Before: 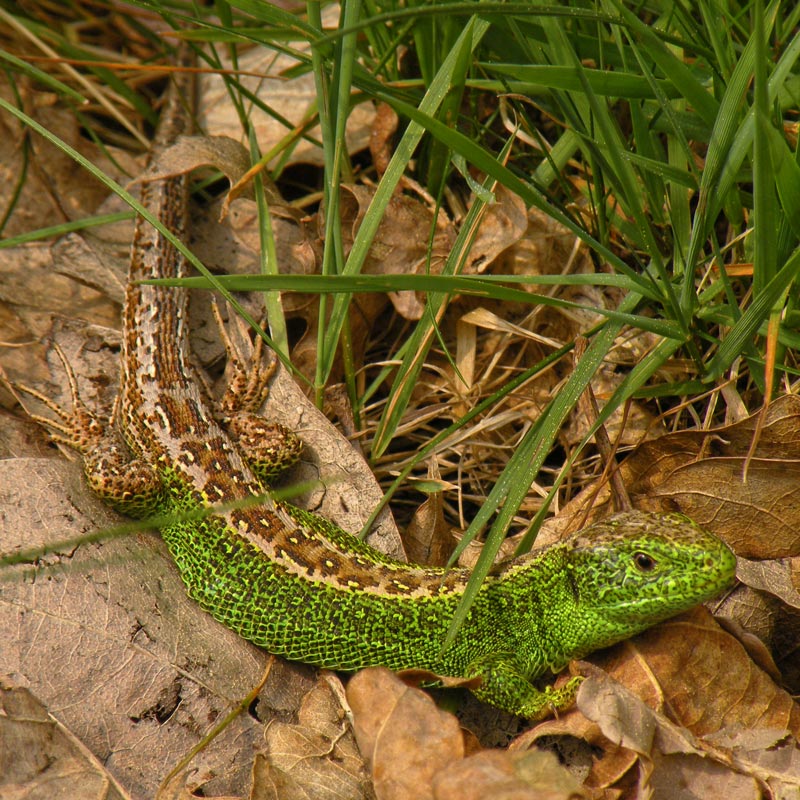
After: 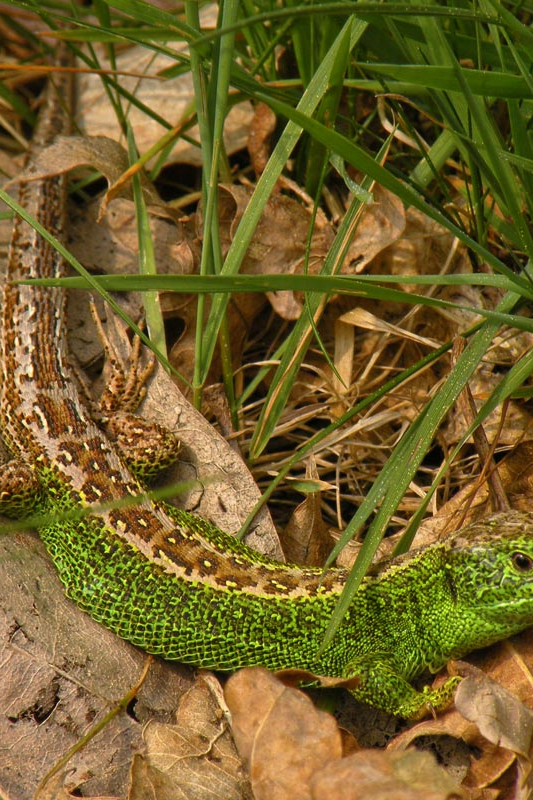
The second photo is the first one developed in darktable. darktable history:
crop and rotate: left 15.369%, right 17.997%
